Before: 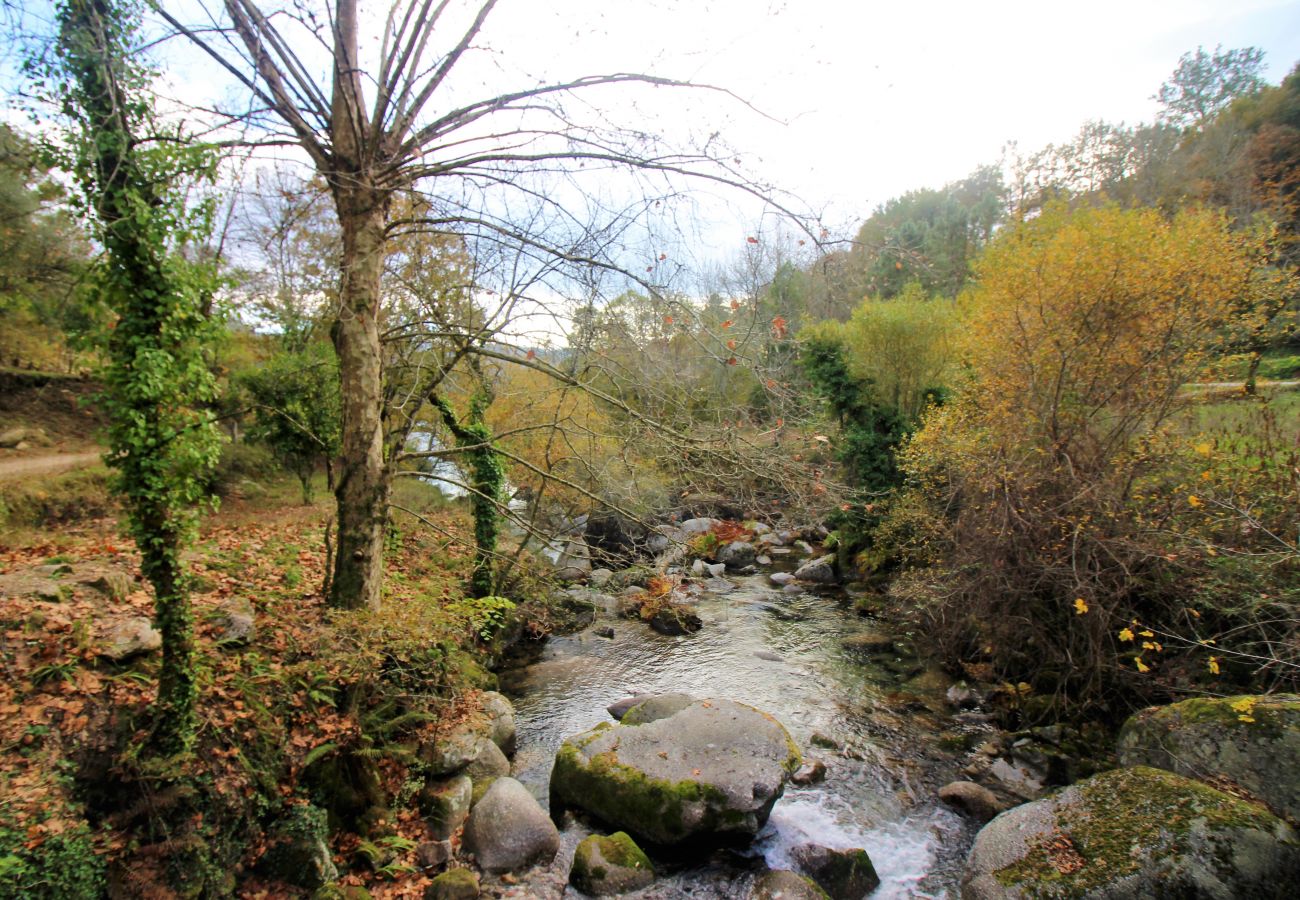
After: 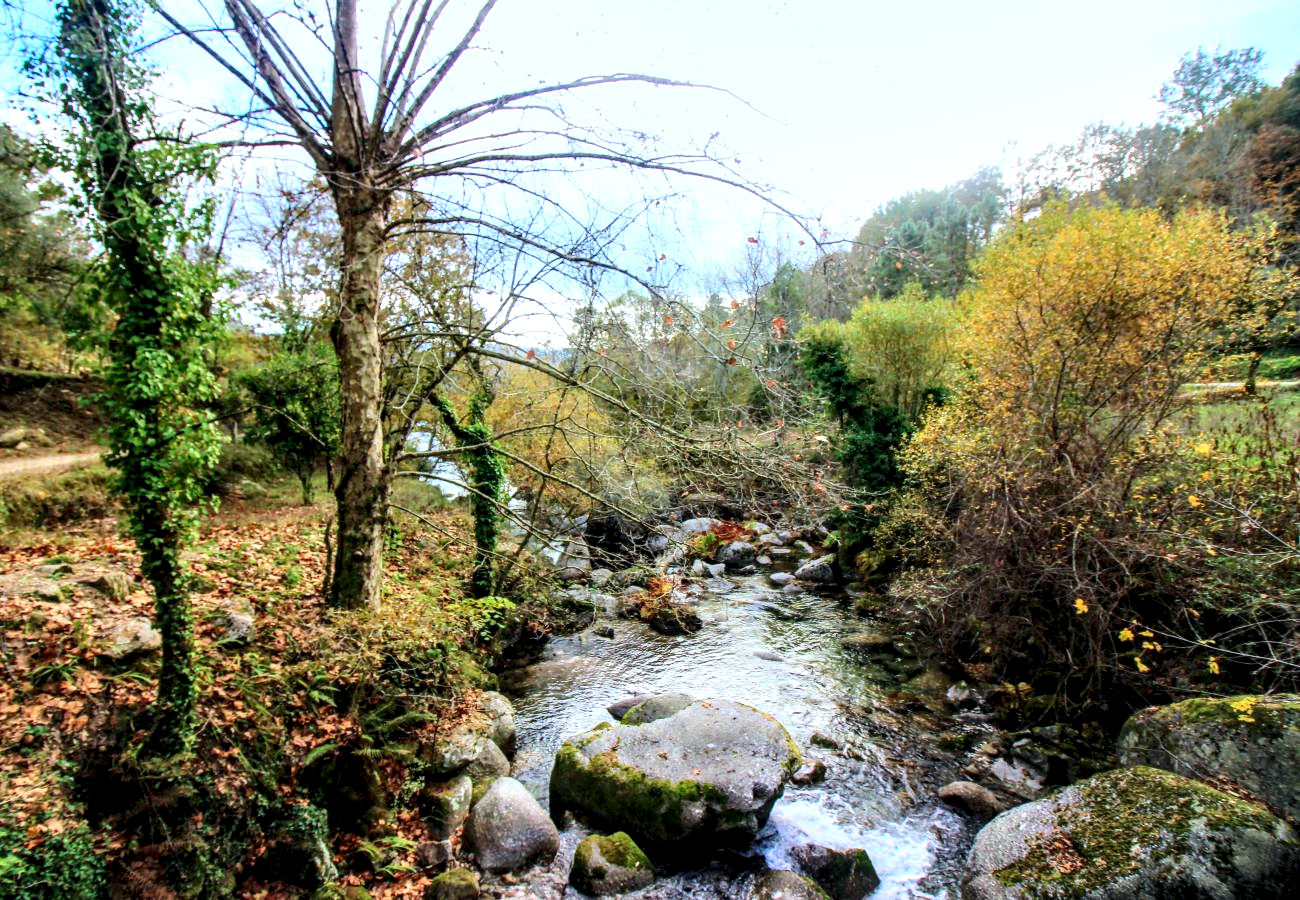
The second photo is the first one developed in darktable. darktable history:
contrast brightness saturation: contrast 0.23, brightness 0.1, saturation 0.29
local contrast: detail 160%
color calibration: x 0.37, y 0.382, temperature 4313.32 K
tone equalizer: on, module defaults
